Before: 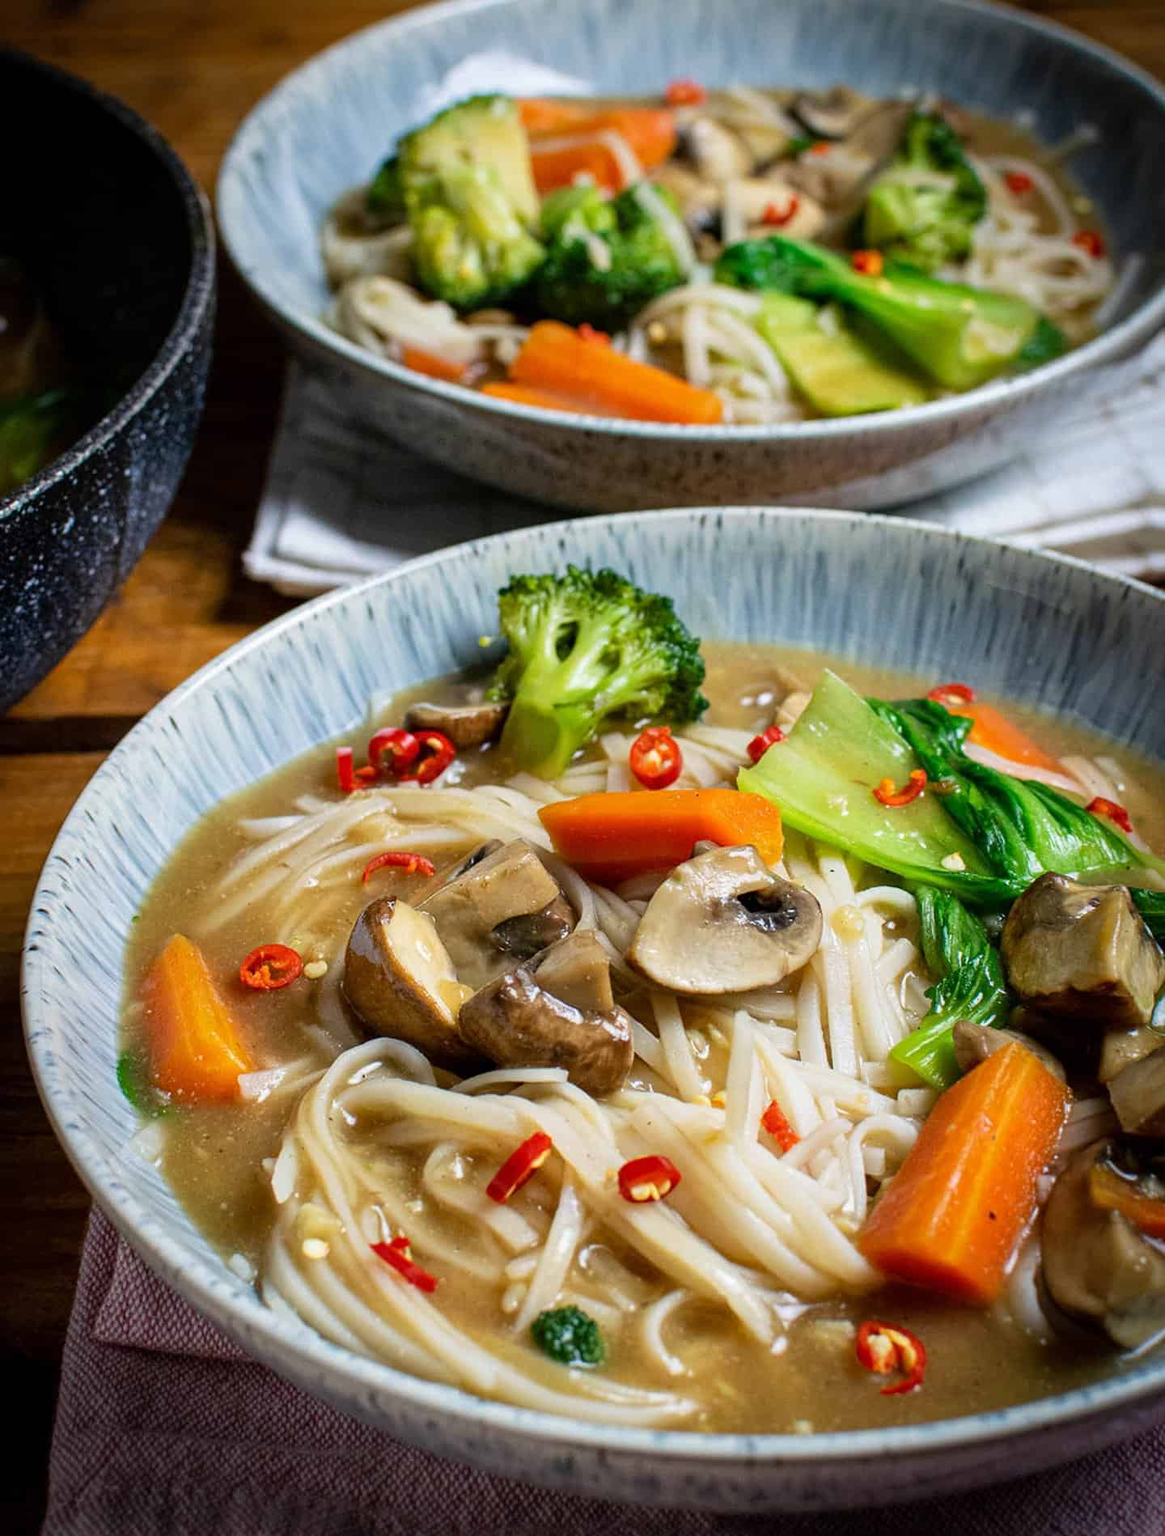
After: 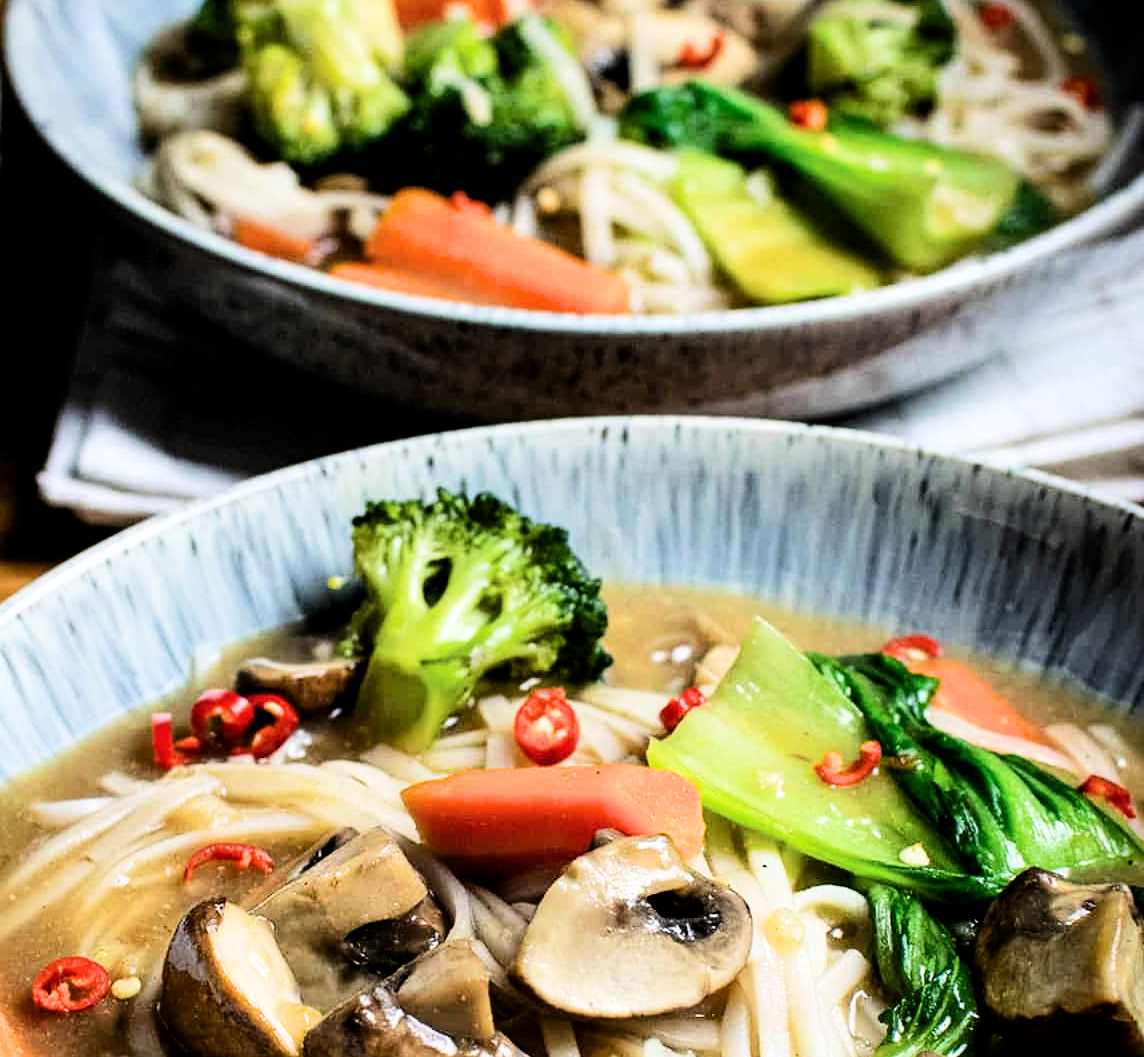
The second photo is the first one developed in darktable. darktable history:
crop: left 18.38%, top 11.092%, right 2.134%, bottom 33.217%
tone equalizer: -8 EV -0.75 EV, -7 EV -0.7 EV, -6 EV -0.6 EV, -5 EV -0.4 EV, -3 EV 0.4 EV, -2 EV 0.6 EV, -1 EV 0.7 EV, +0 EV 0.75 EV, edges refinement/feathering 500, mask exposure compensation -1.57 EV, preserve details no
filmic rgb: black relative exposure -16 EV, white relative exposure 6.29 EV, hardness 5.1, contrast 1.35
rgb levels: preserve colors max RGB
